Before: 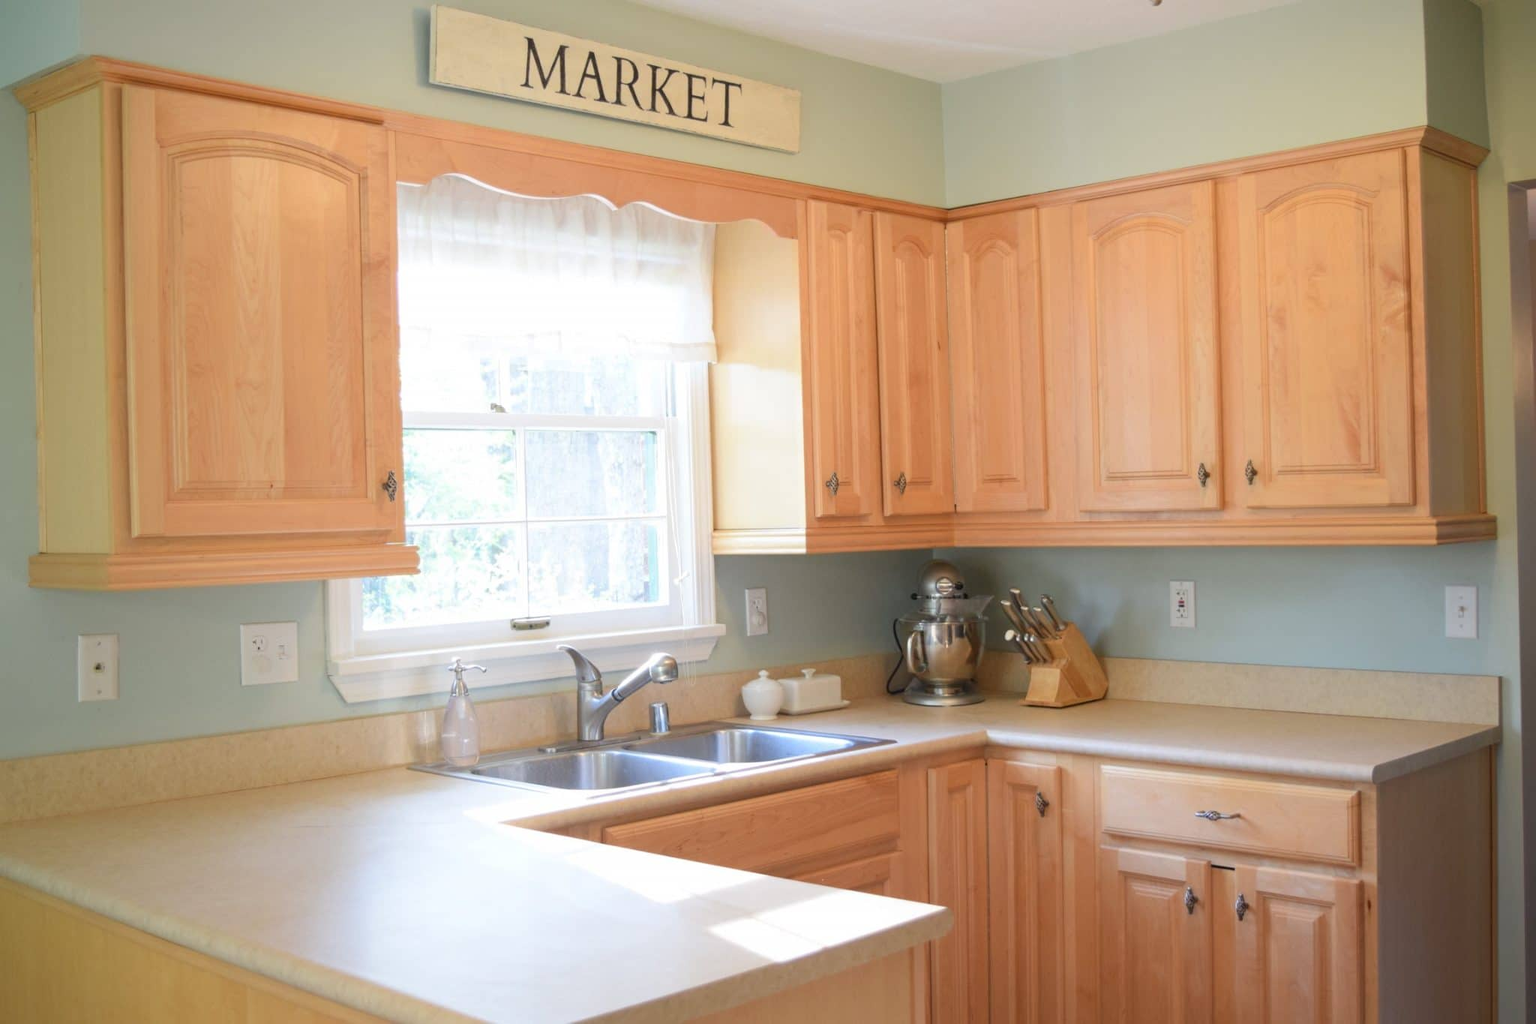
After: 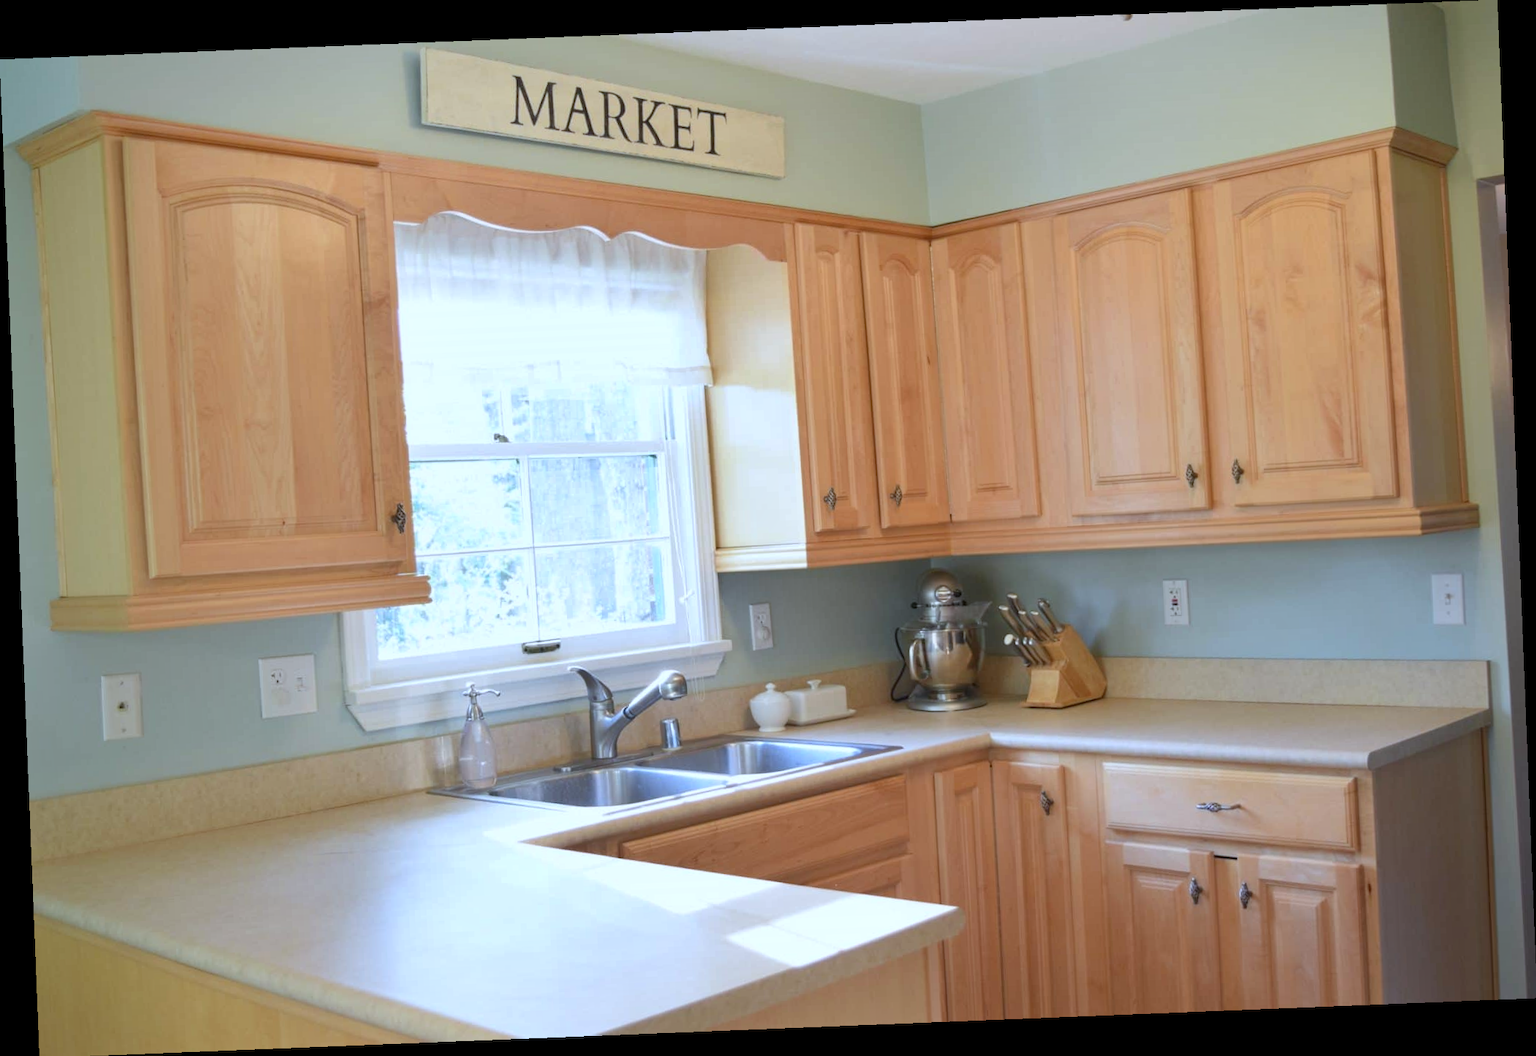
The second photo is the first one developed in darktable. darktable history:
rotate and perspective: rotation -2.29°, automatic cropping off
white balance: red 0.924, blue 1.095
shadows and highlights: shadows 22.7, highlights -48.71, soften with gaussian
